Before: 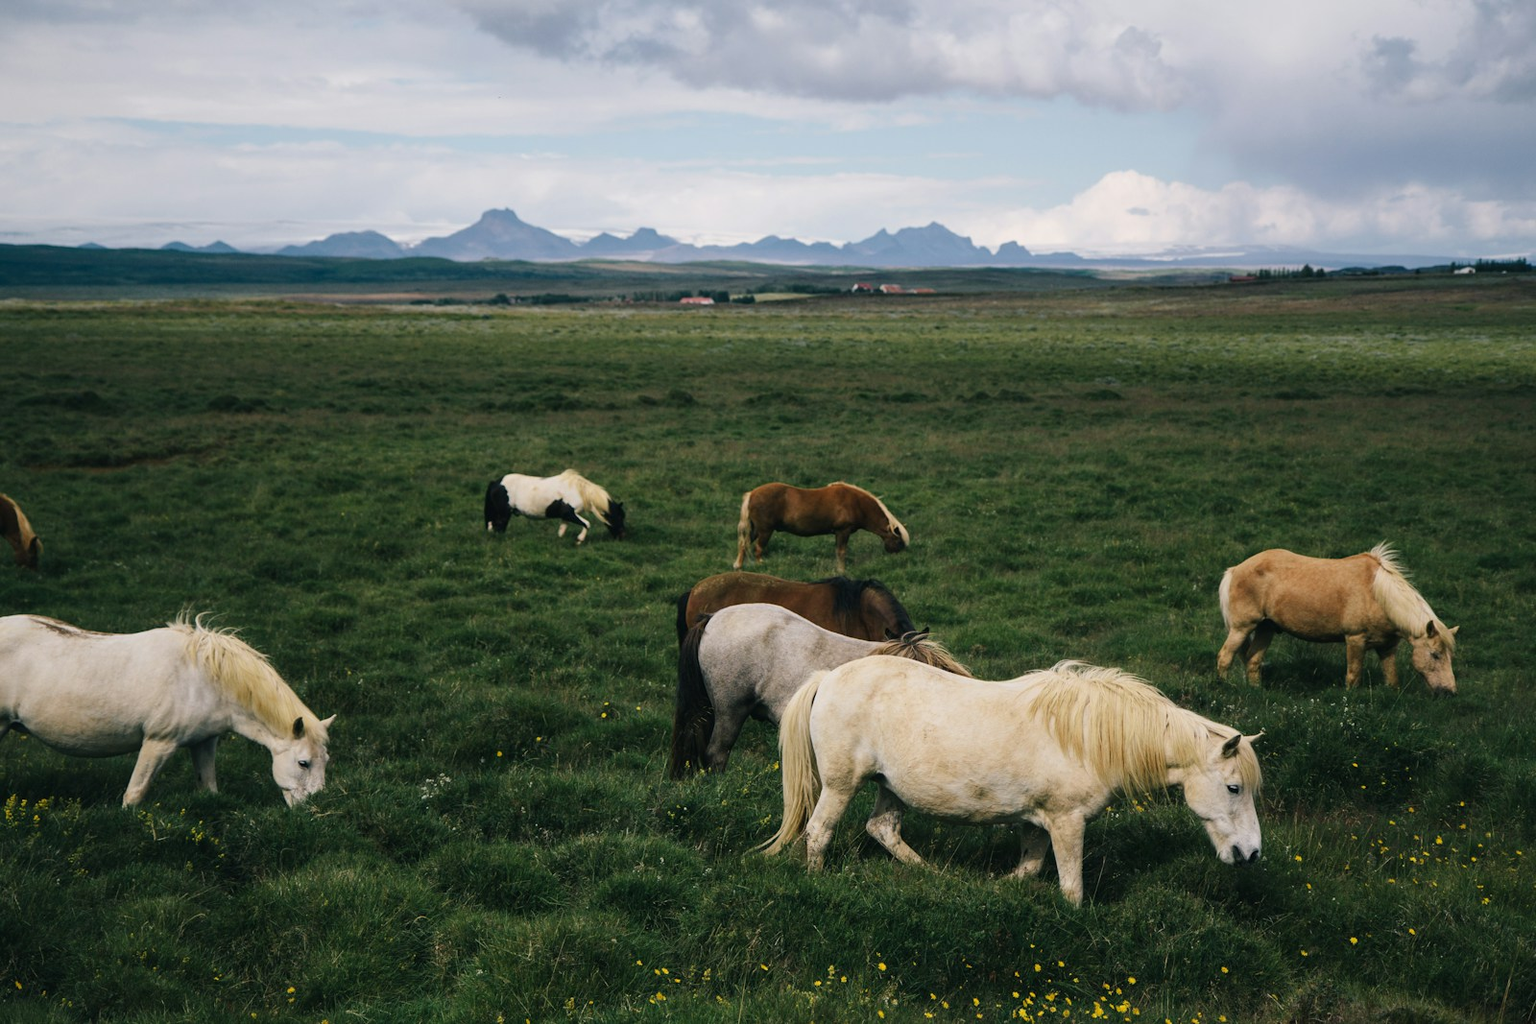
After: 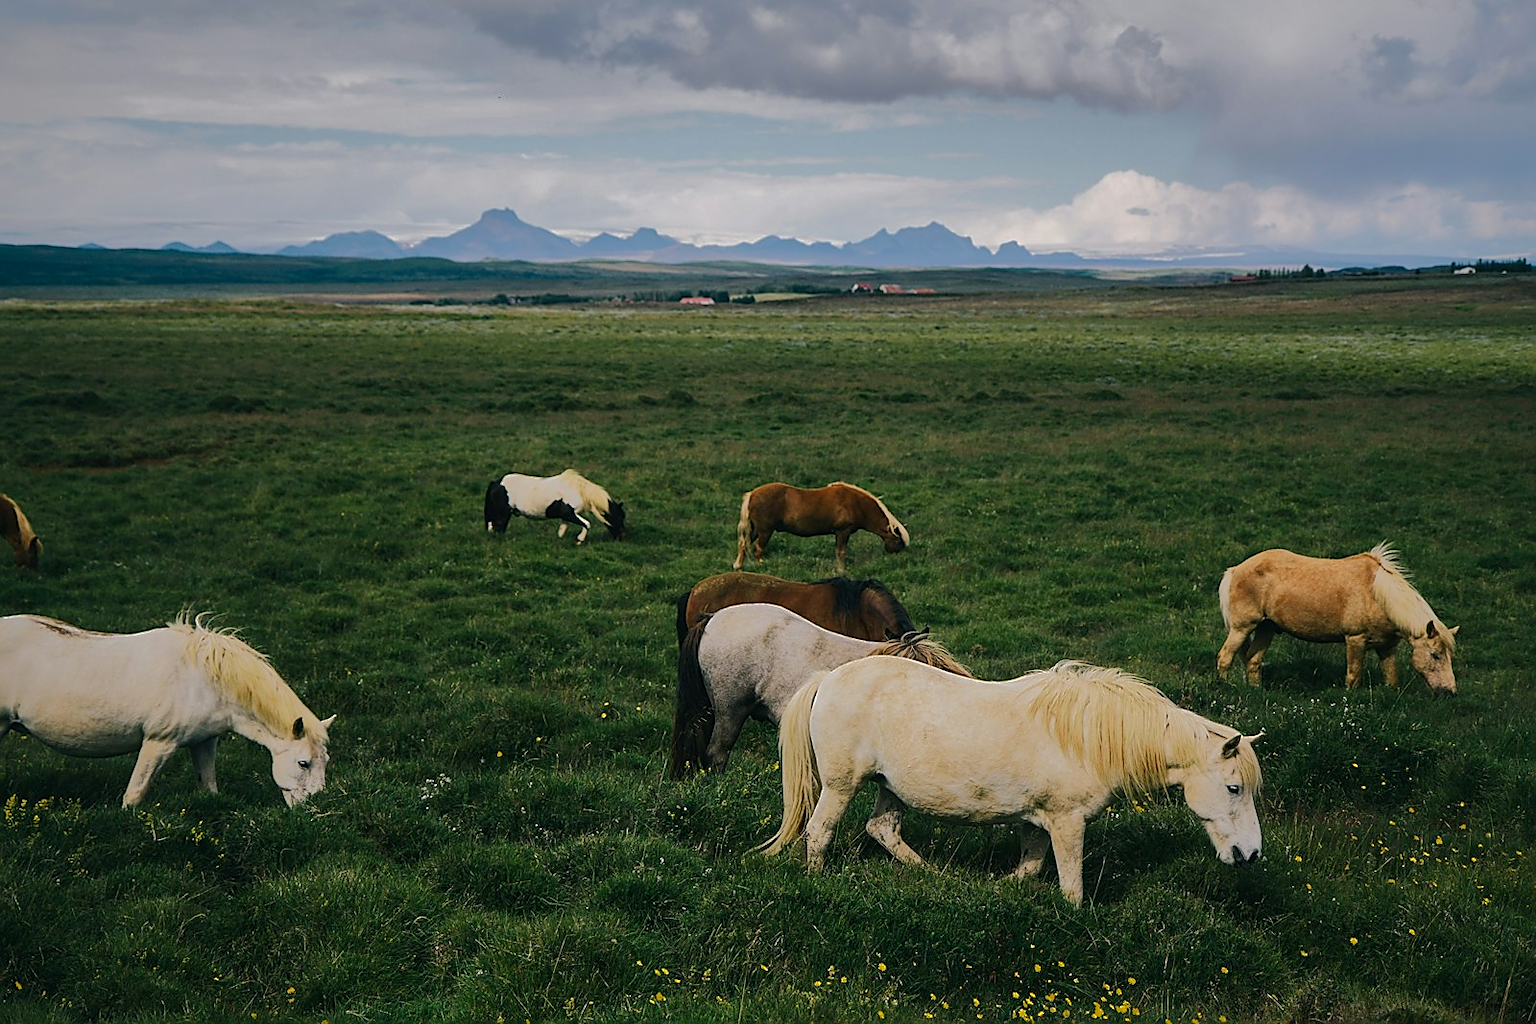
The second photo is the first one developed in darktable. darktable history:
tone equalizer: -8 EV 0.04 EV
shadows and highlights: shadows -19.87, highlights -73.27, highlights color adjustment 0.289%
sharpen: radius 1.362, amount 1.256, threshold 0.765
contrast brightness saturation: contrast 0.038, saturation 0.152
